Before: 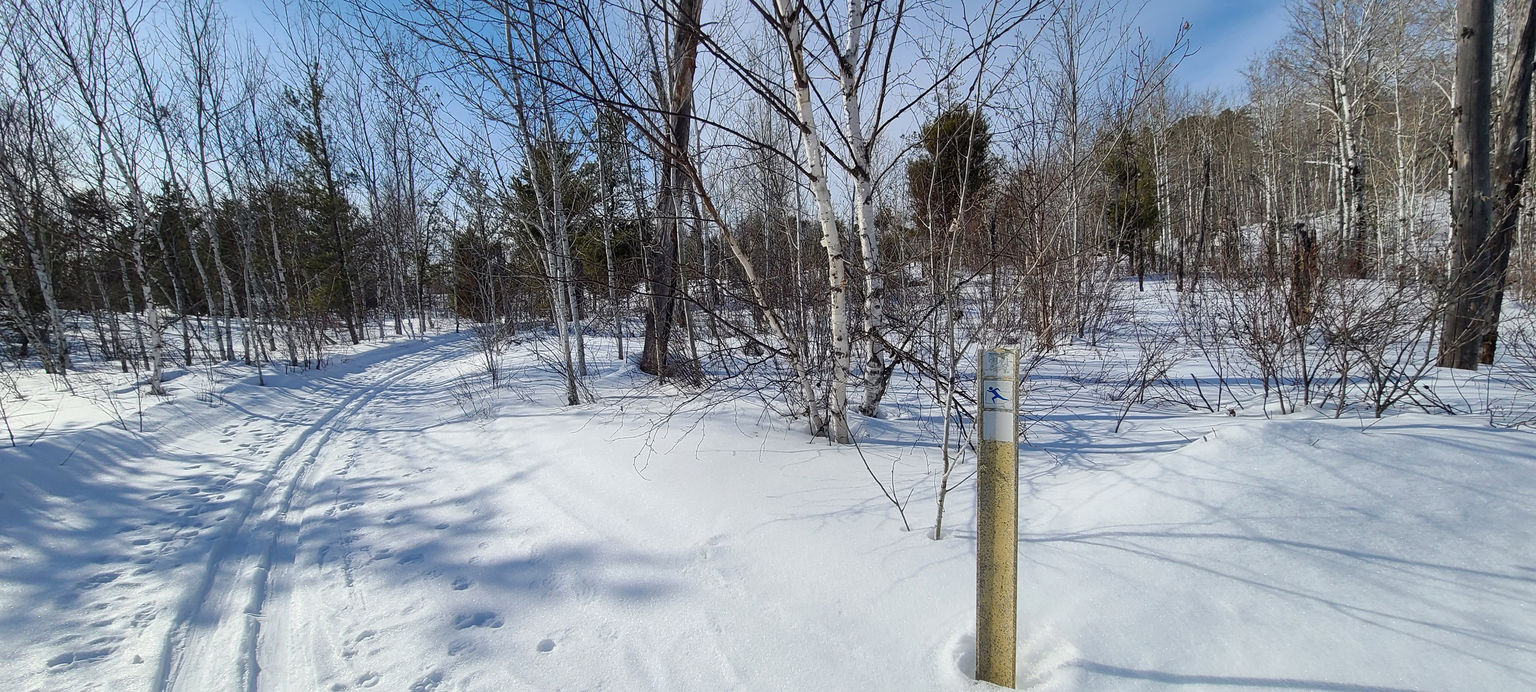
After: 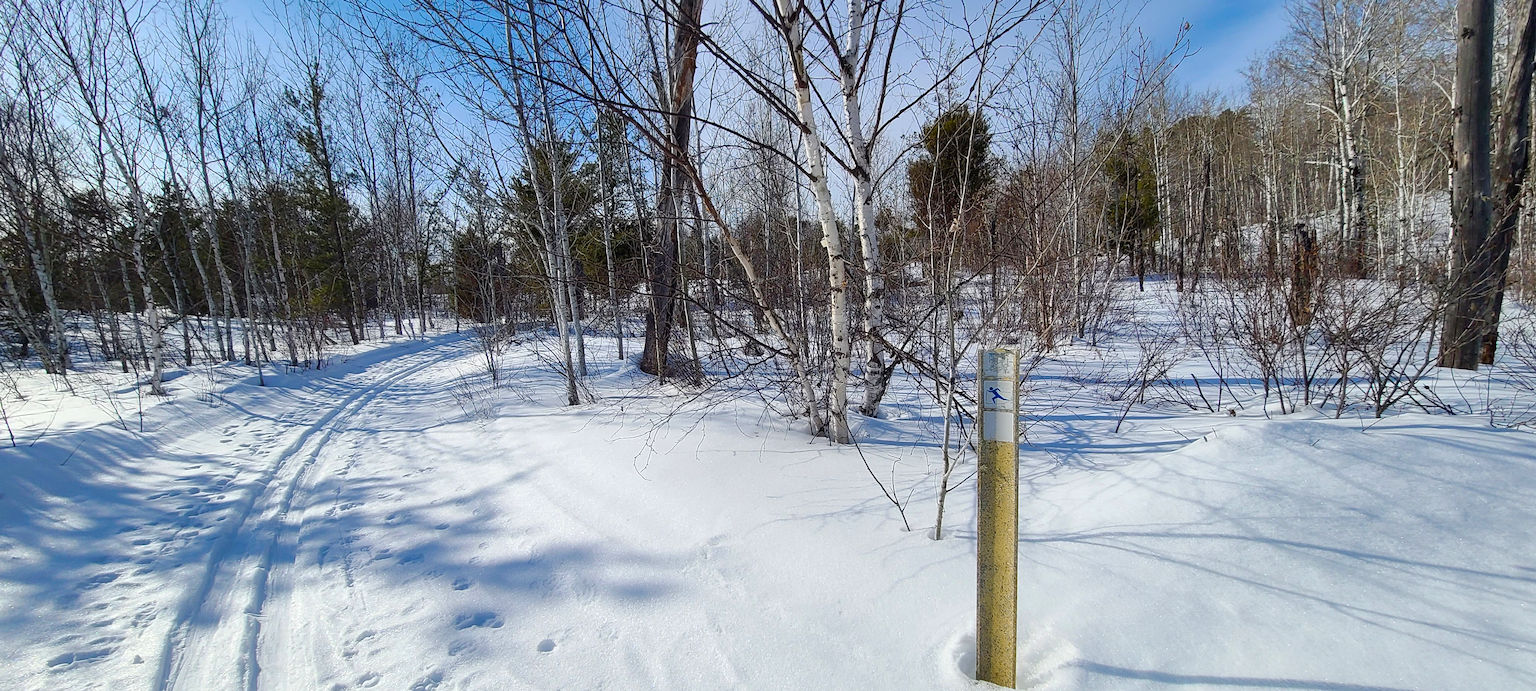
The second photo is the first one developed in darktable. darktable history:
color balance rgb: linear chroma grading › global chroma 8.12%, perceptual saturation grading › global saturation 9.07%, perceptual saturation grading › highlights -13.84%, perceptual saturation grading › mid-tones 14.88%, perceptual saturation grading › shadows 22.8%, perceptual brilliance grading › highlights 2.61%, global vibrance 12.07%
grain: coarseness 0.81 ISO, strength 1.34%, mid-tones bias 0%
